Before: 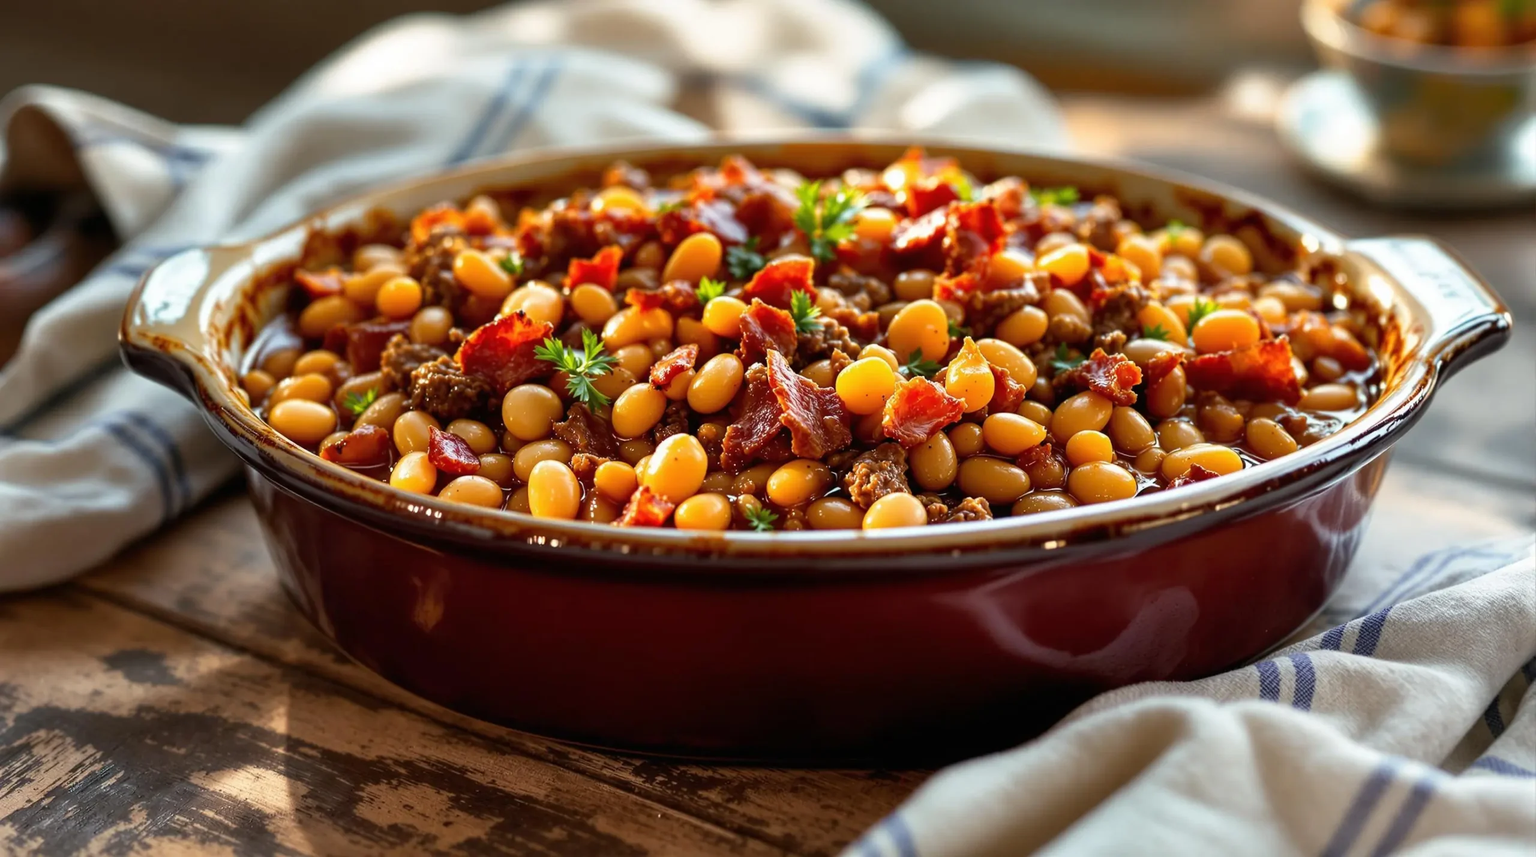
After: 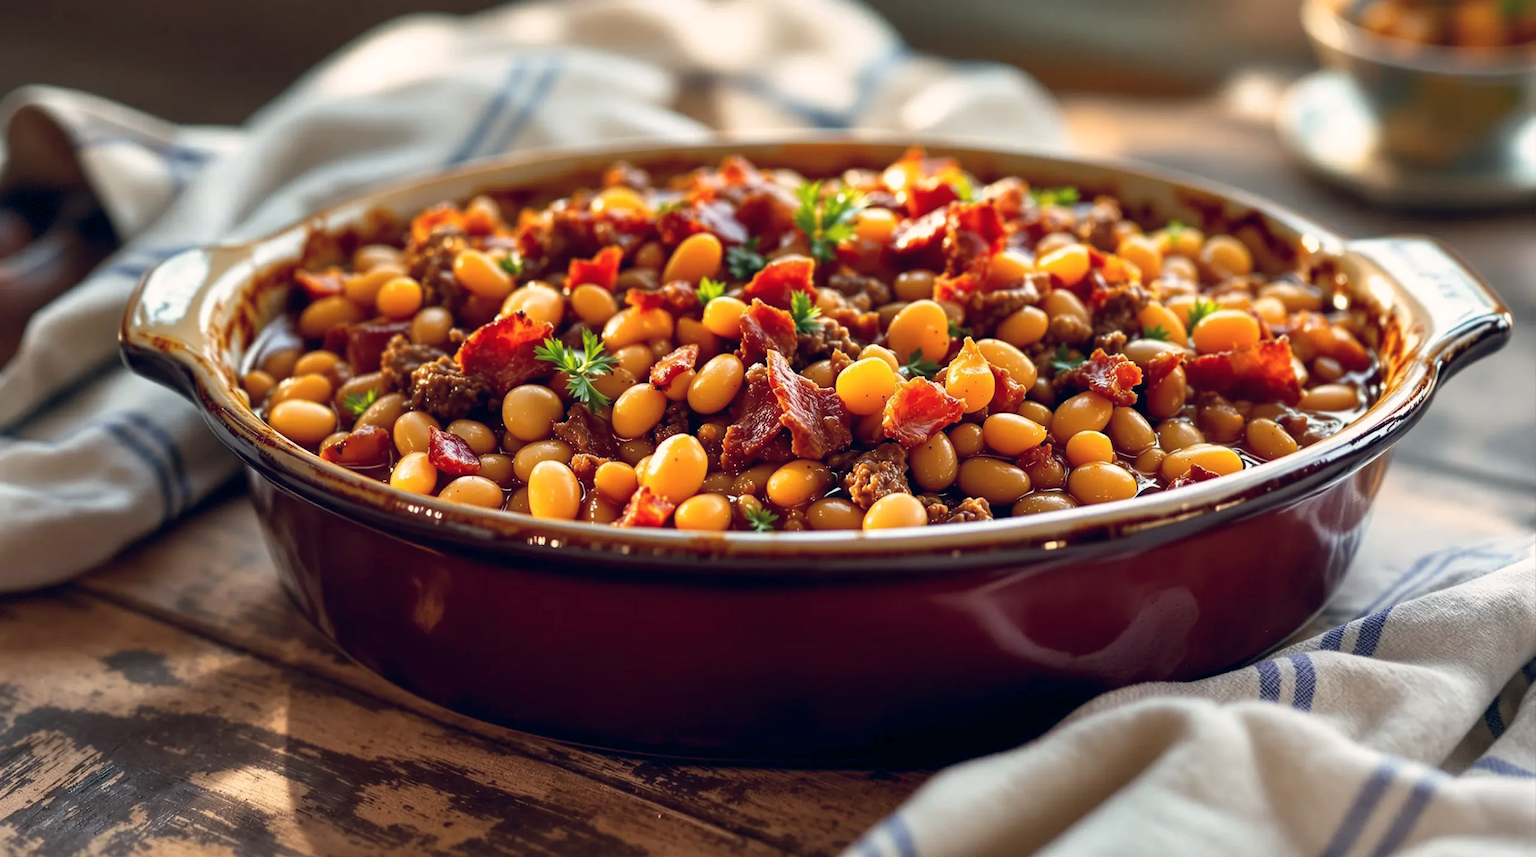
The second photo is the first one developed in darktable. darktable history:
color balance rgb: shadows lift › hue 87.51°, highlights gain › chroma 1.62%, highlights gain › hue 55.1°, global offset › chroma 0.1%, global offset › hue 253.66°, linear chroma grading › global chroma 0.5%
vignetting: fall-off start 97.28%, fall-off radius 79%, brightness -0.462, saturation -0.3, width/height ratio 1.114, dithering 8-bit output, unbound false
